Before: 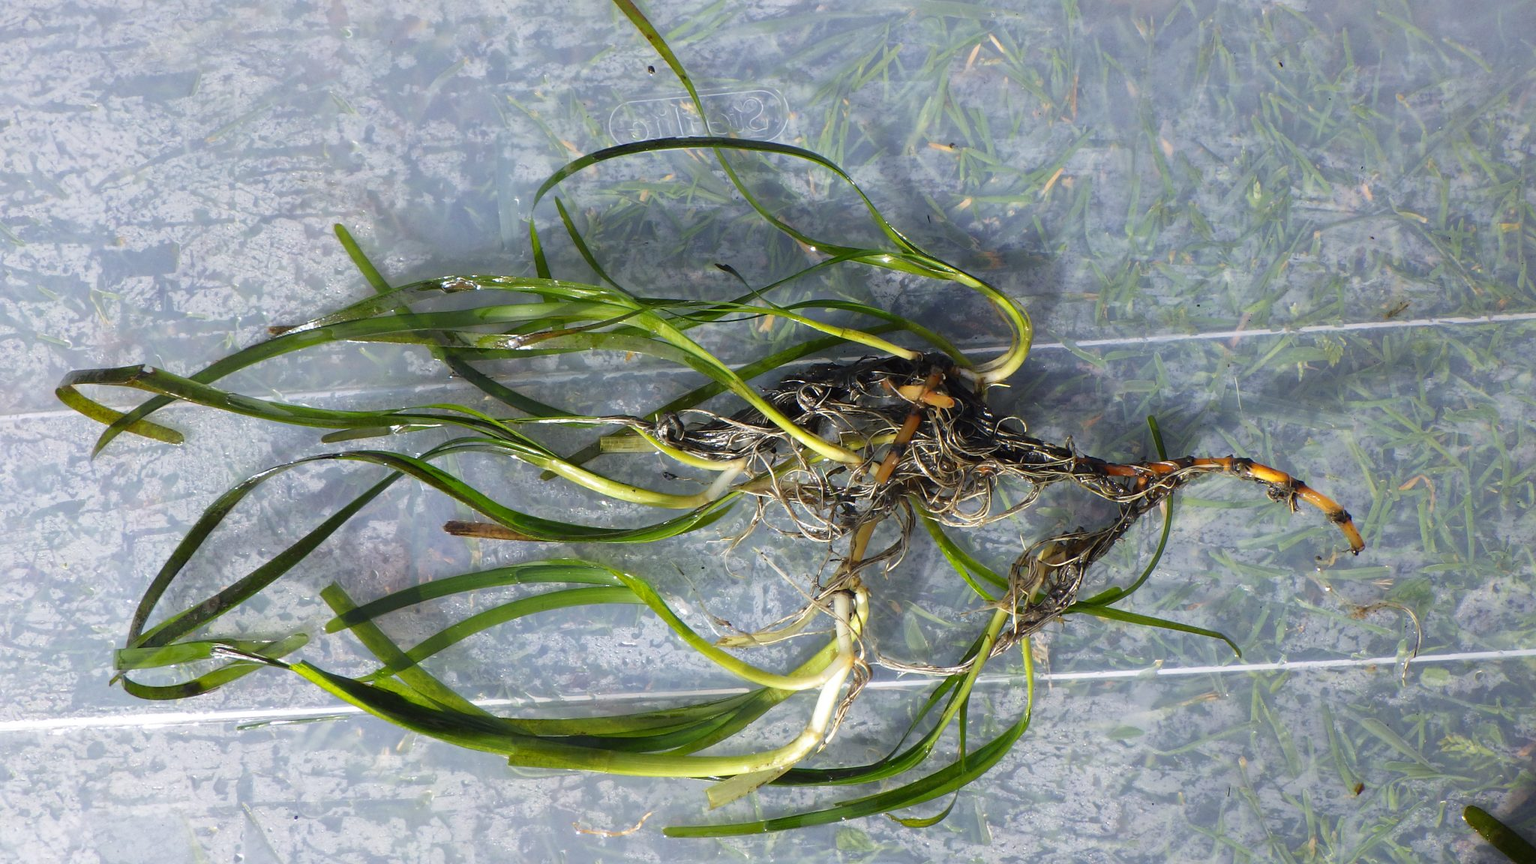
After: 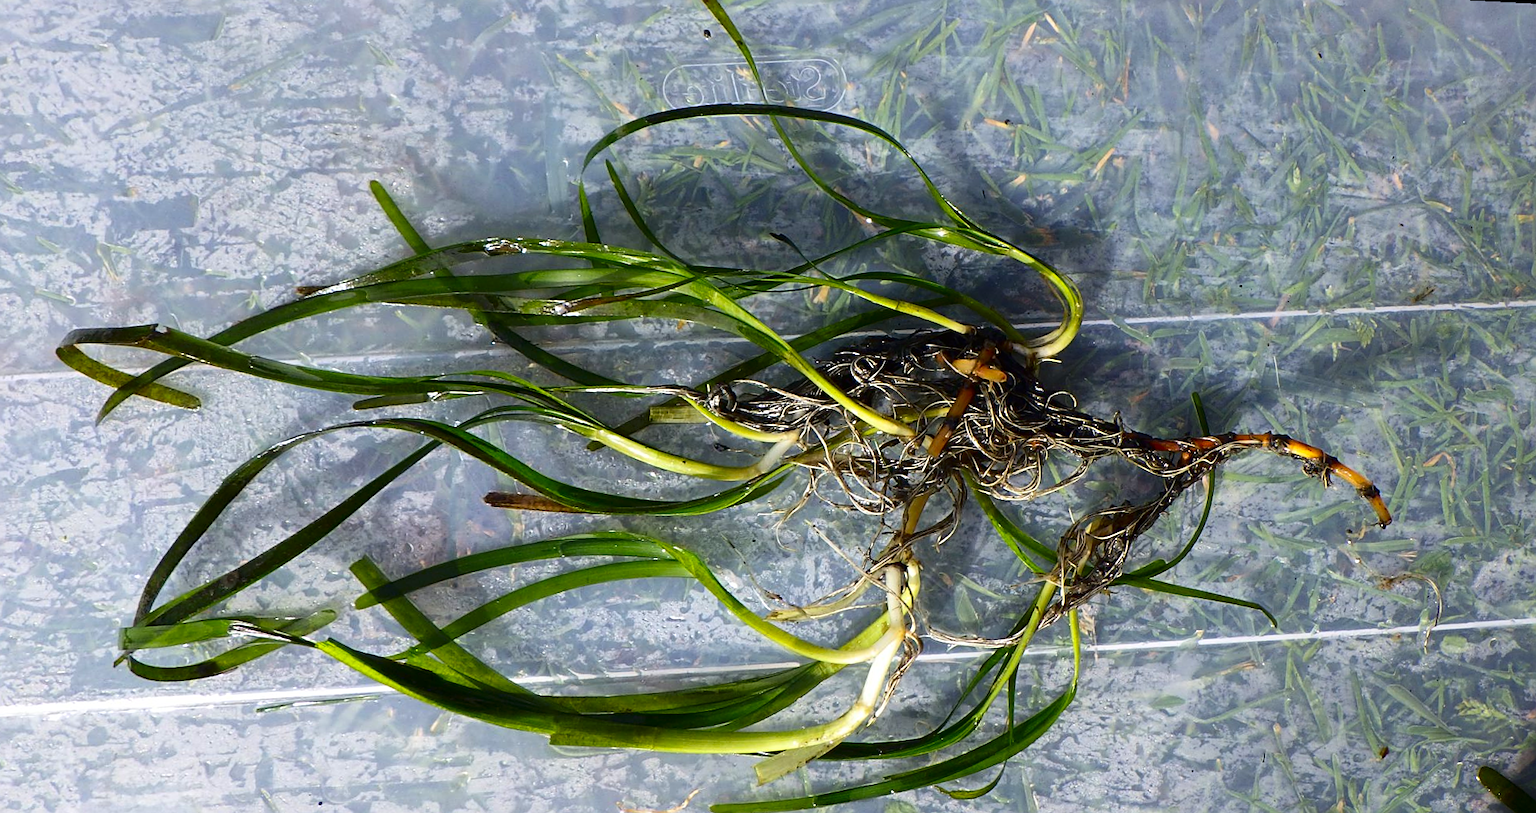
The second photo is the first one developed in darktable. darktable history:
sharpen: on, module defaults
contrast brightness saturation: contrast 0.19, brightness -0.11, saturation 0.21
rotate and perspective: rotation 0.679°, lens shift (horizontal) 0.136, crop left 0.009, crop right 0.991, crop top 0.078, crop bottom 0.95
